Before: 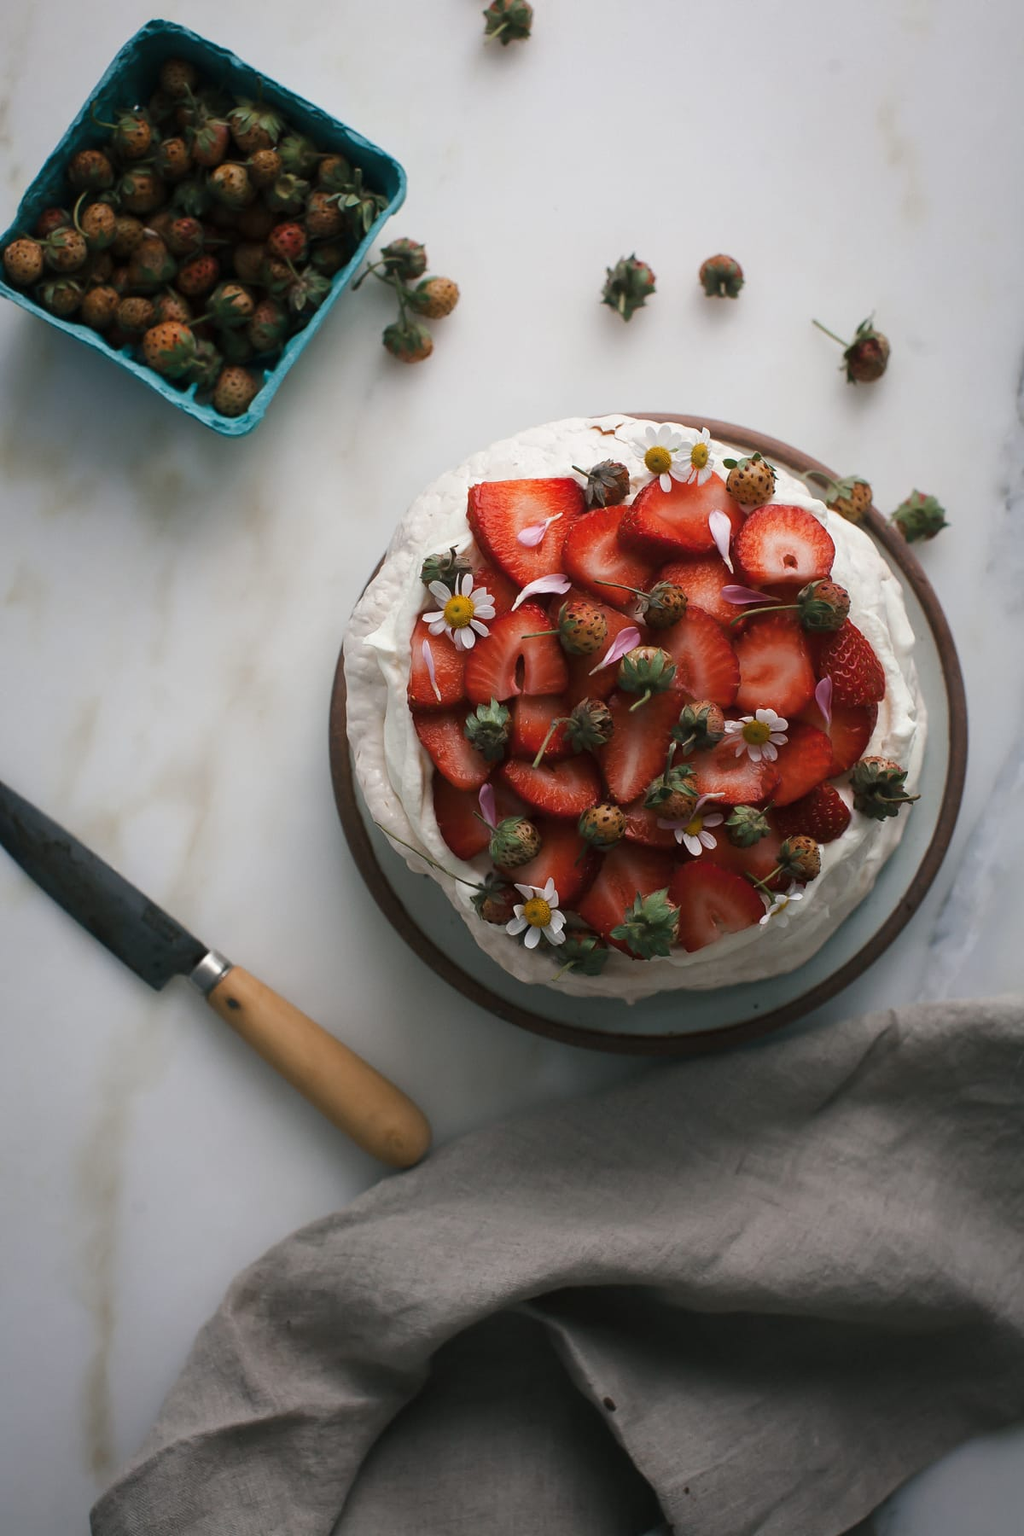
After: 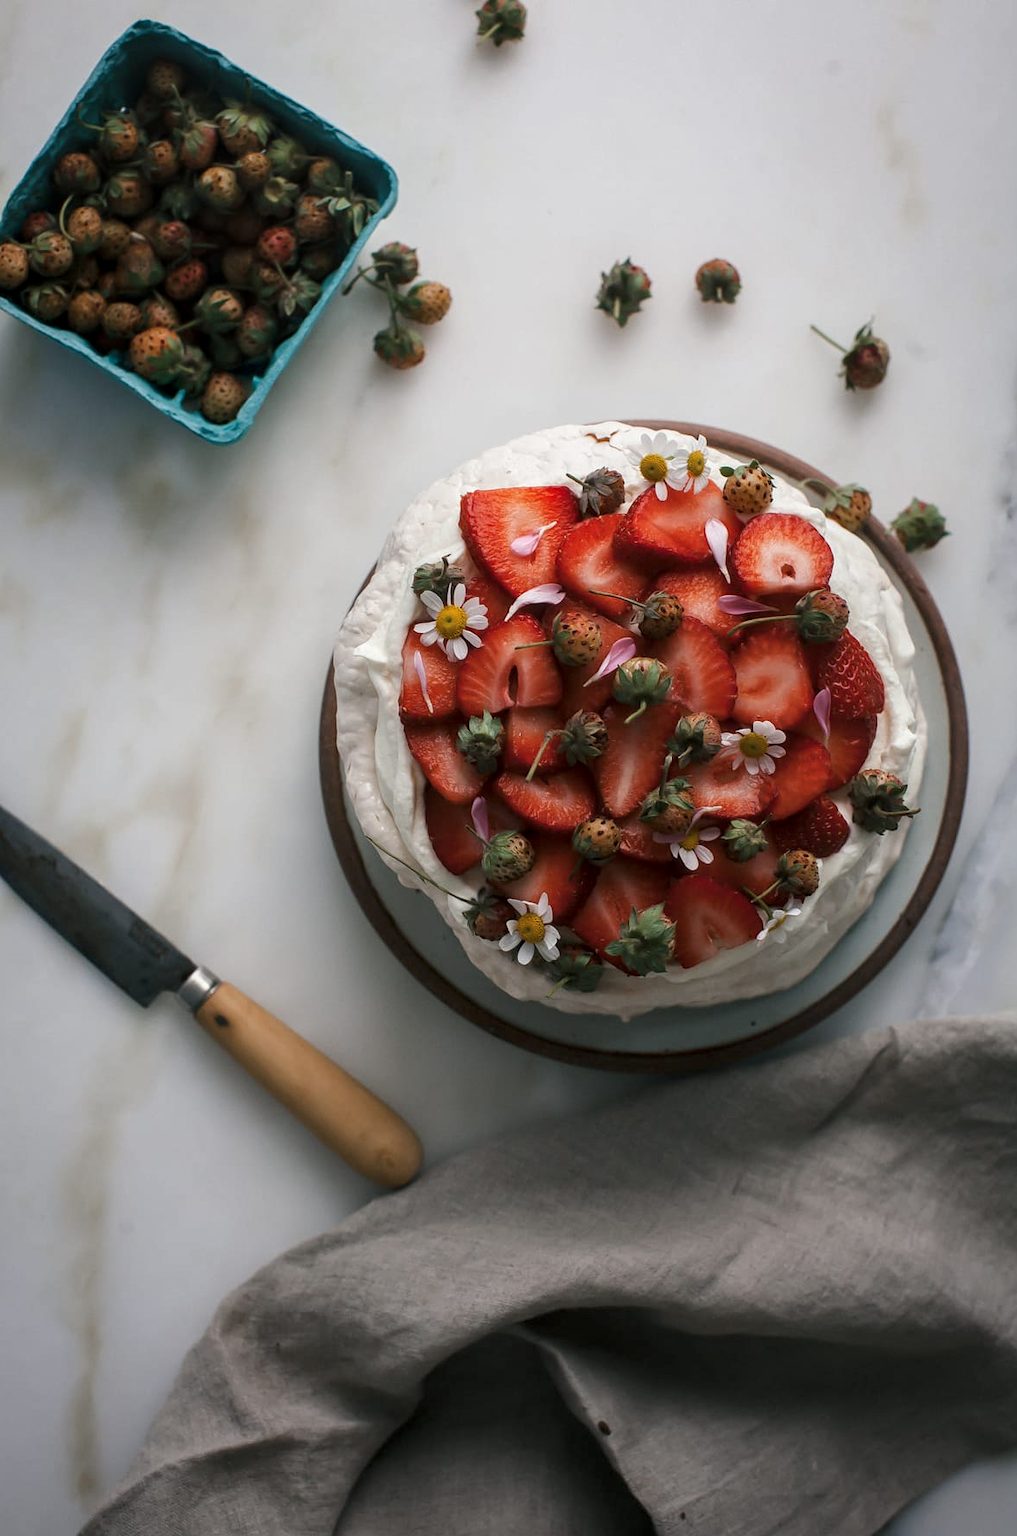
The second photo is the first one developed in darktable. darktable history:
local contrast: on, module defaults
crop and rotate: left 1.555%, right 0.643%, bottom 1.661%
